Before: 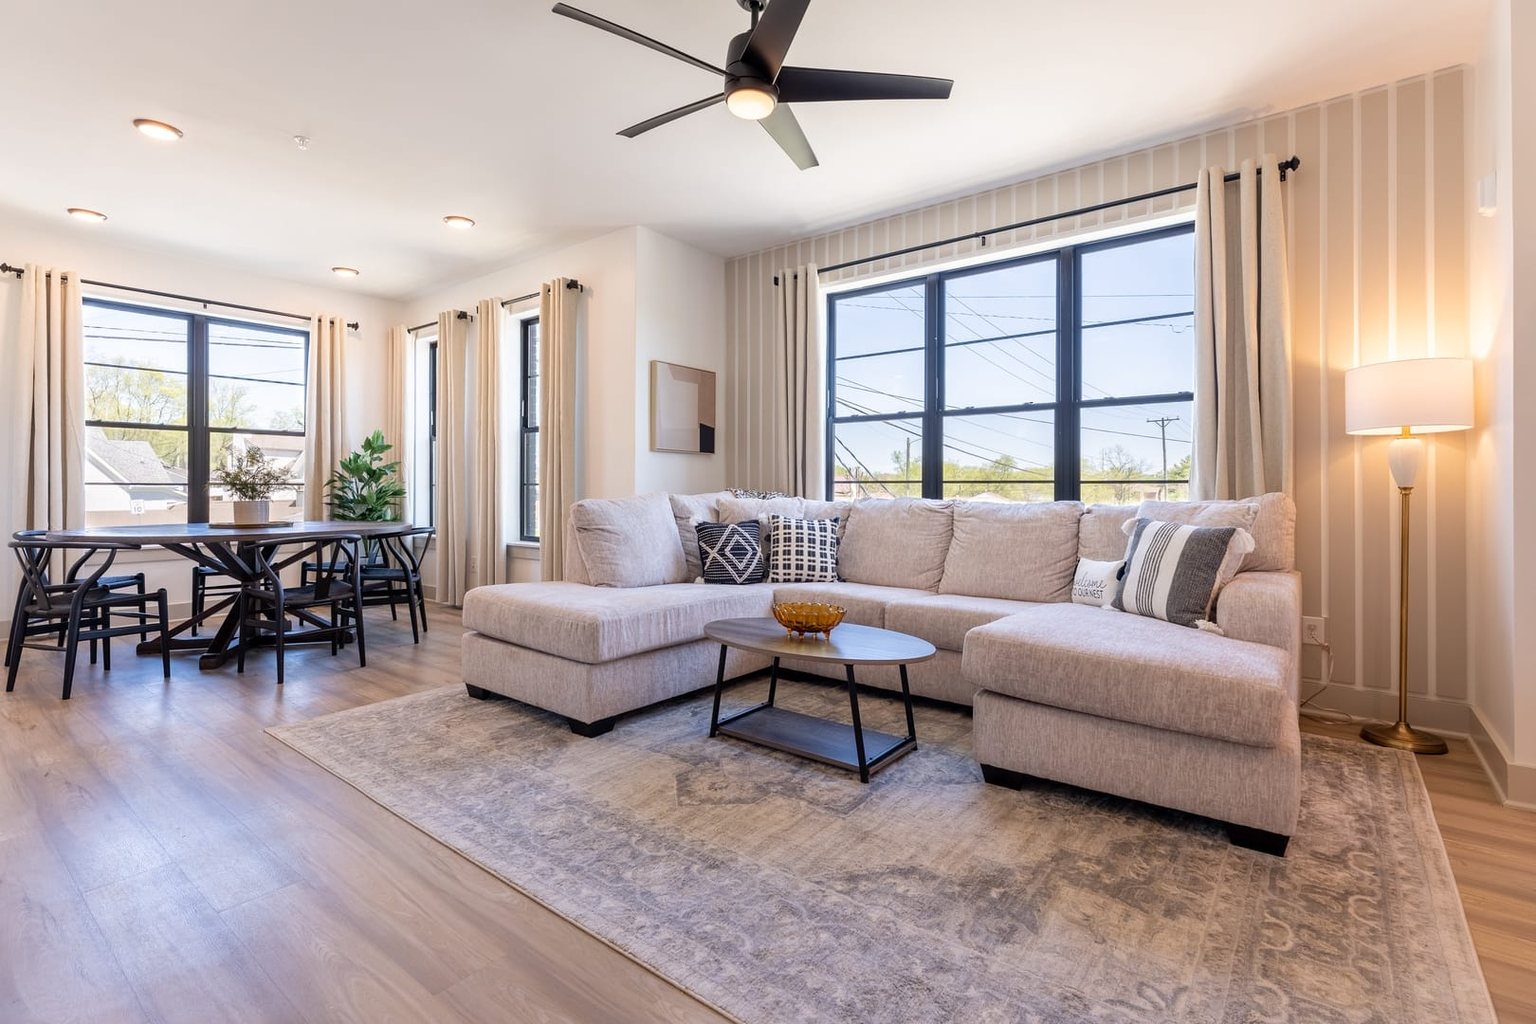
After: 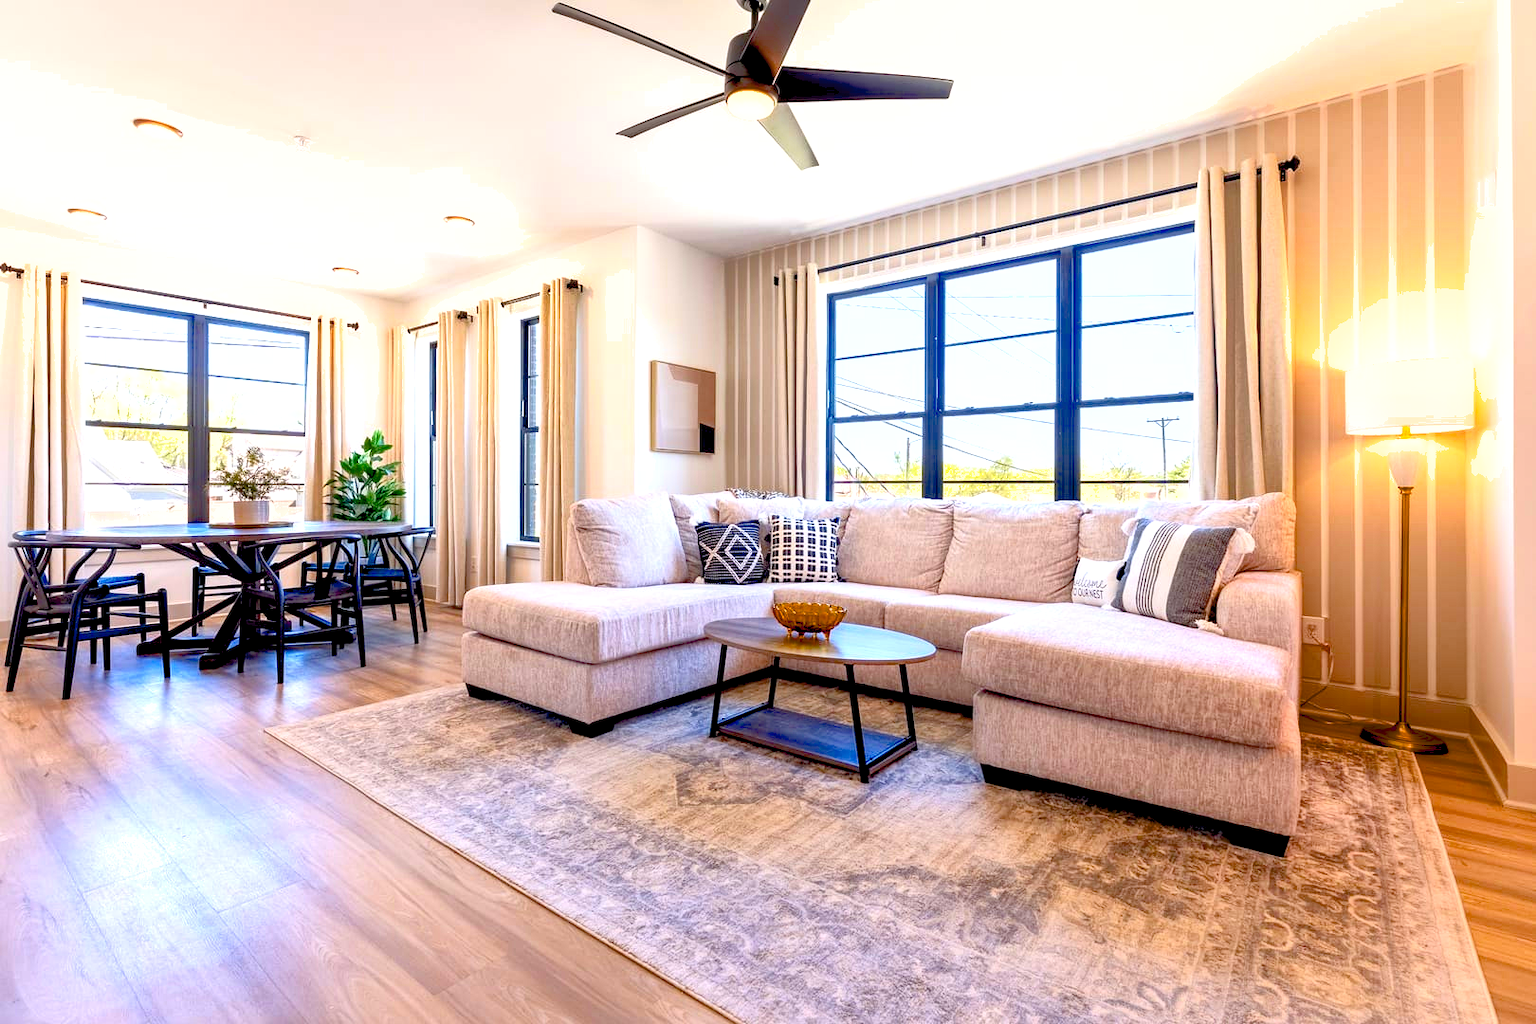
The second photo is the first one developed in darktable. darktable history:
shadows and highlights: on, module defaults
color balance rgb: global offset › luminance -1.449%, perceptual saturation grading › global saturation 20%, perceptual saturation grading › highlights -25.052%, perceptual saturation grading › shadows 49.376%, perceptual brilliance grading › global brilliance 30.147%, global vibrance 7.048%, saturation formula JzAzBz (2021)
local contrast: highlights 101%, shadows 99%, detail 119%, midtone range 0.2
contrast brightness saturation: contrast 0.204, brightness 0.169, saturation 0.229
